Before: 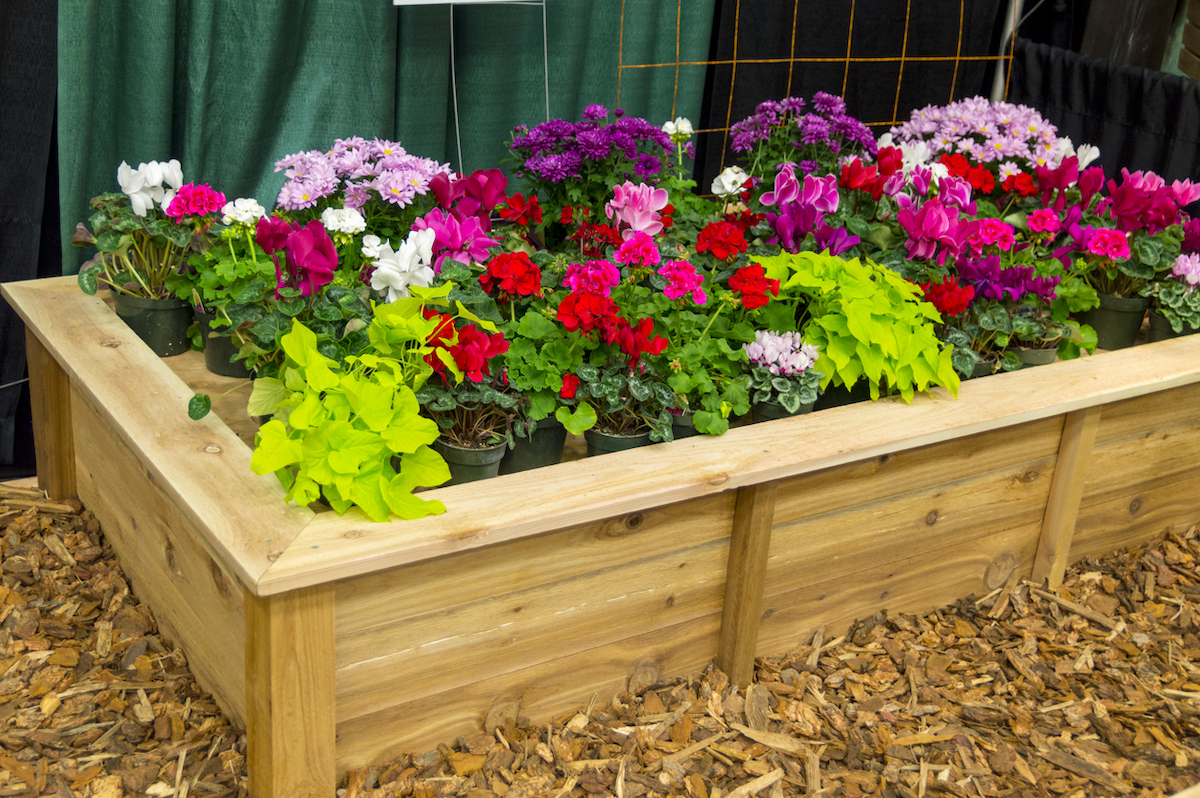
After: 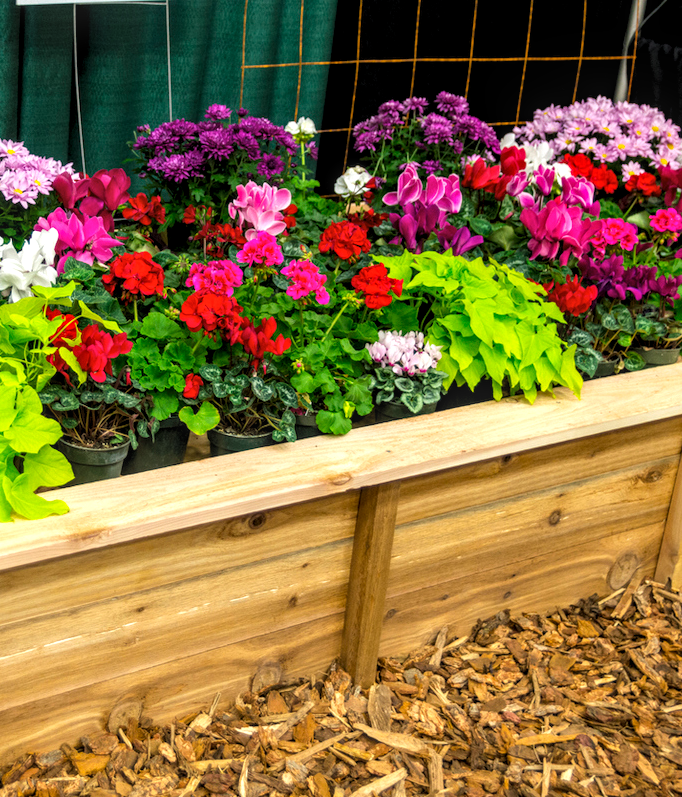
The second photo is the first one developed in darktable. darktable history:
local contrast: on, module defaults
crop: left 31.432%, top 0.009%, right 11.658%
levels: levels [0.052, 0.496, 0.908]
